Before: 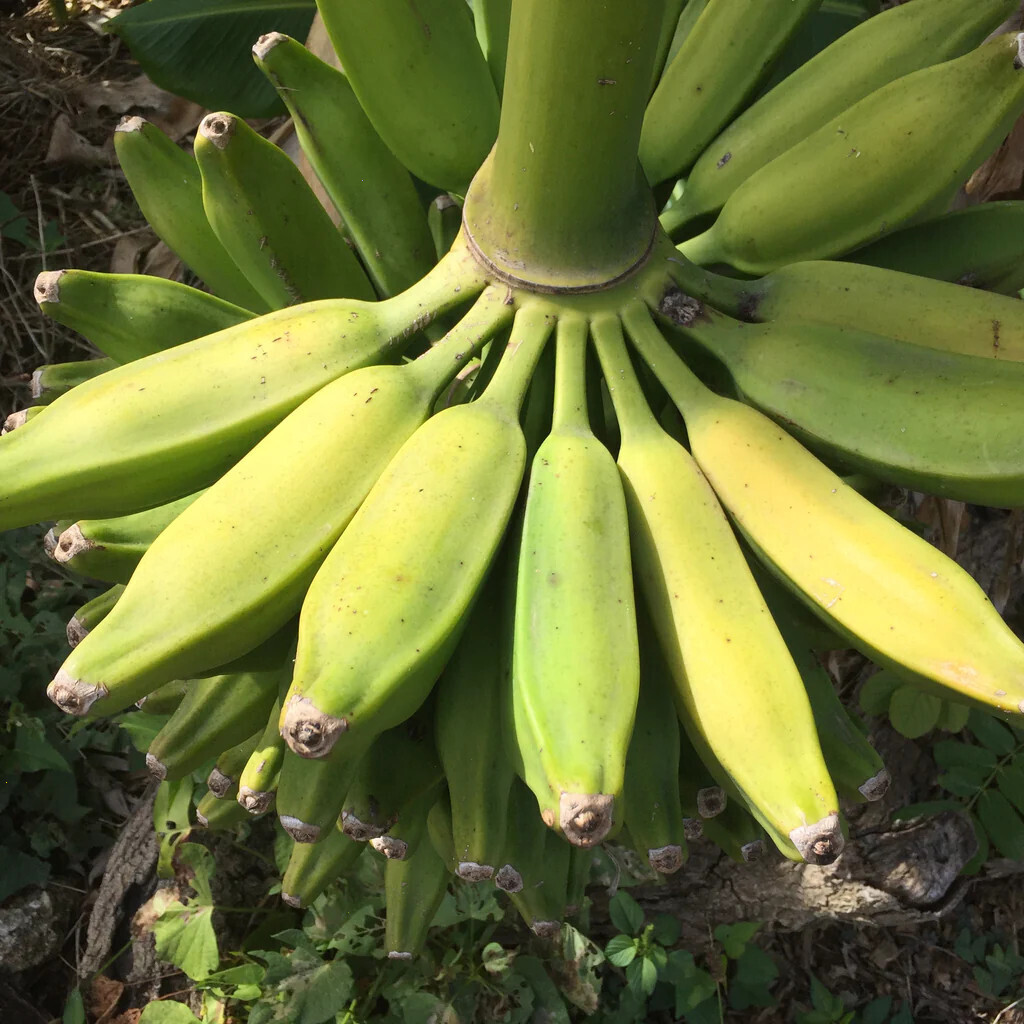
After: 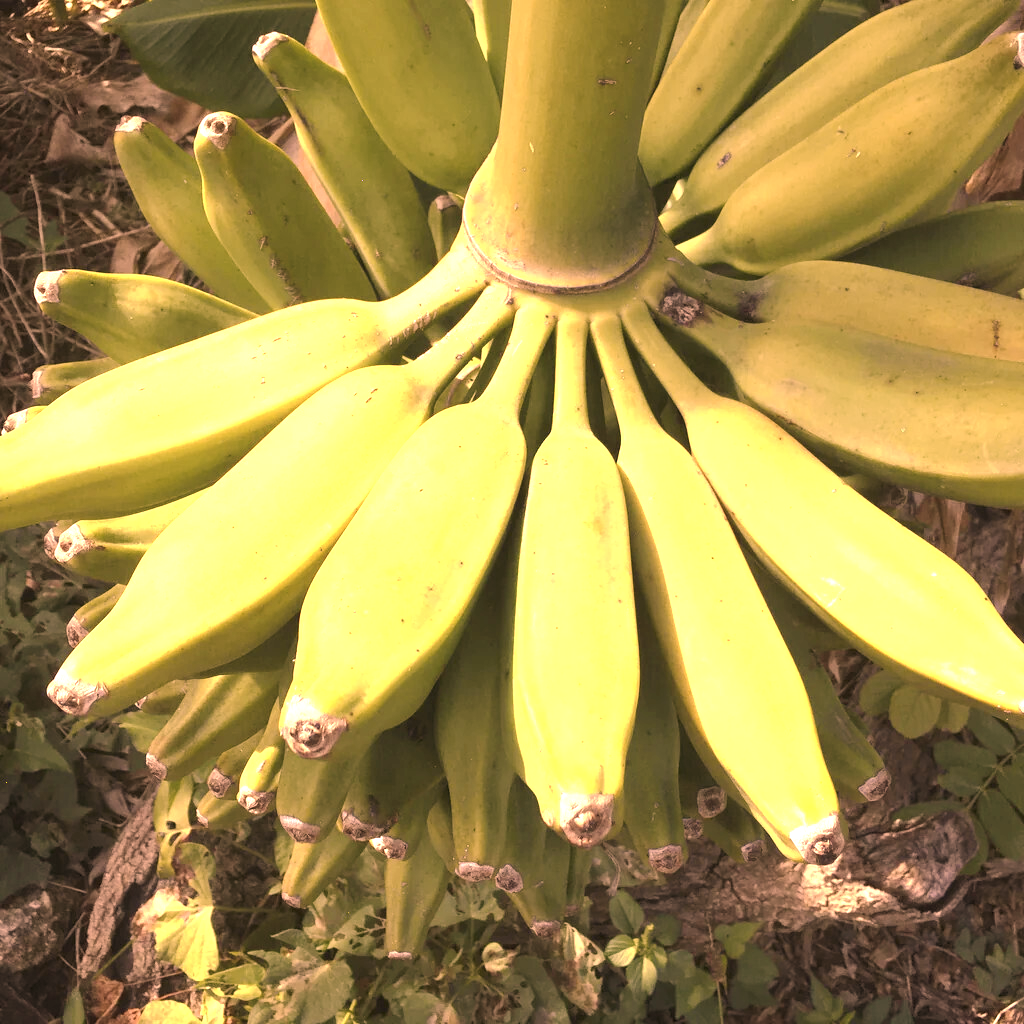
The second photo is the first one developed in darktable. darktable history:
color correction: highlights a* 40, highlights b* 40, saturation 0.69
tone curve: curves: ch0 [(0, 0) (0.003, 0.018) (0.011, 0.024) (0.025, 0.038) (0.044, 0.067) (0.069, 0.098) (0.1, 0.13) (0.136, 0.165) (0.177, 0.205) (0.224, 0.249) (0.277, 0.304) (0.335, 0.365) (0.399, 0.432) (0.468, 0.505) (0.543, 0.579) (0.623, 0.652) (0.709, 0.725) (0.801, 0.802) (0.898, 0.876) (1, 1)], preserve colors none
exposure: black level correction 0, exposure 1.198 EV, compensate exposure bias true, compensate highlight preservation false
